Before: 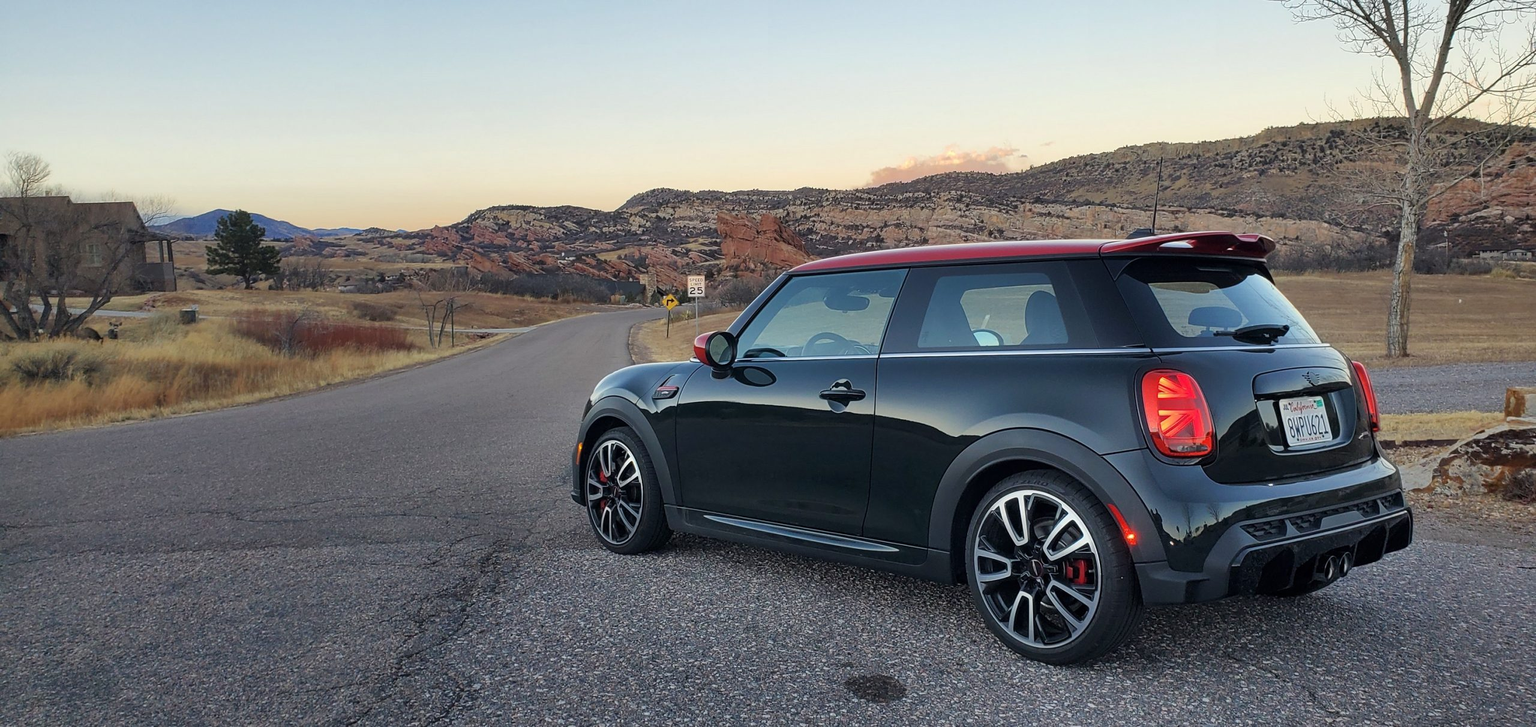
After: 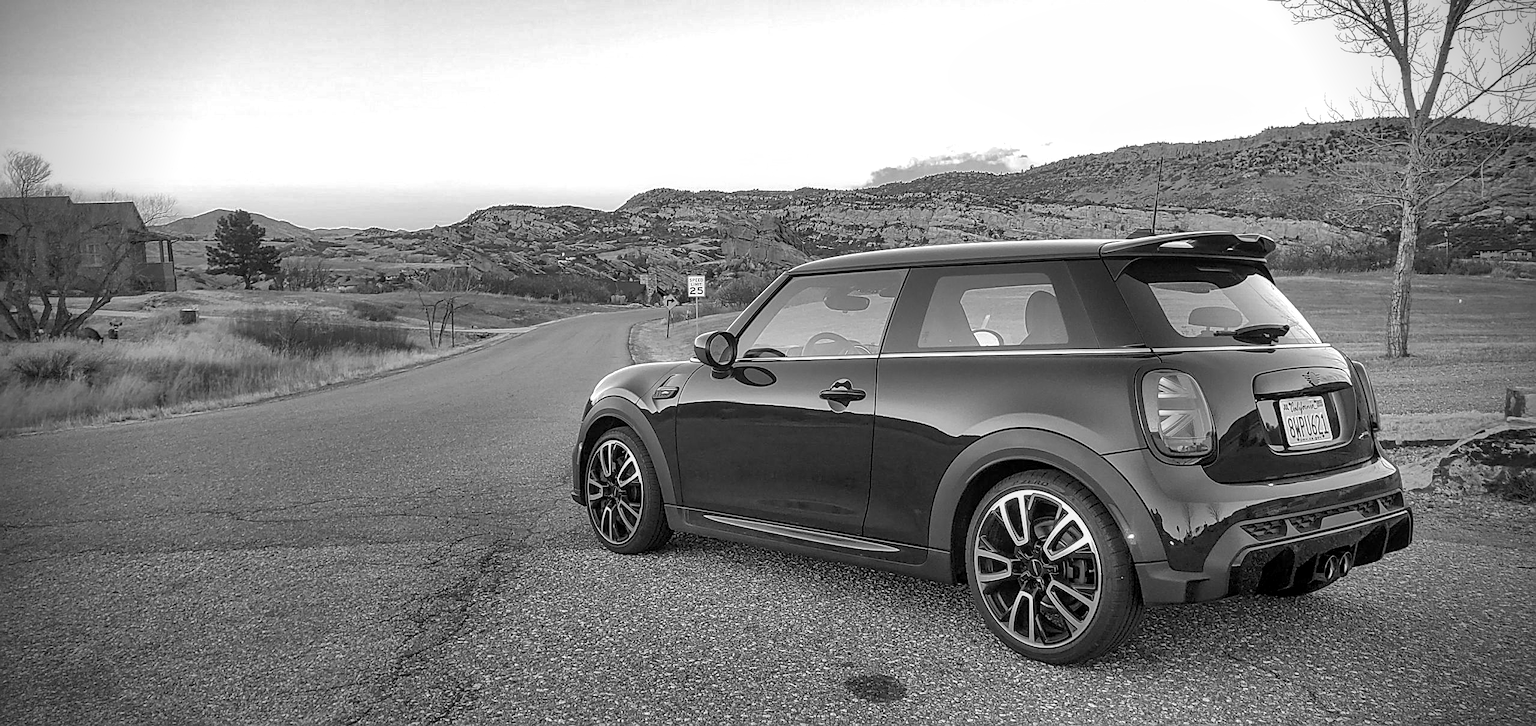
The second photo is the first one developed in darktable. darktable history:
local contrast: on, module defaults
color calibration: output gray [0.21, 0.42, 0.37, 0], illuminant same as pipeline (D50), x 0.346, y 0.358, temperature 4998.58 K
vignetting: brightness -0.997, saturation 0.495, unbound false
shadows and highlights: on, module defaults
sharpen: on, module defaults
exposure: exposure 0.571 EV, compensate exposure bias true, compensate highlight preservation false
